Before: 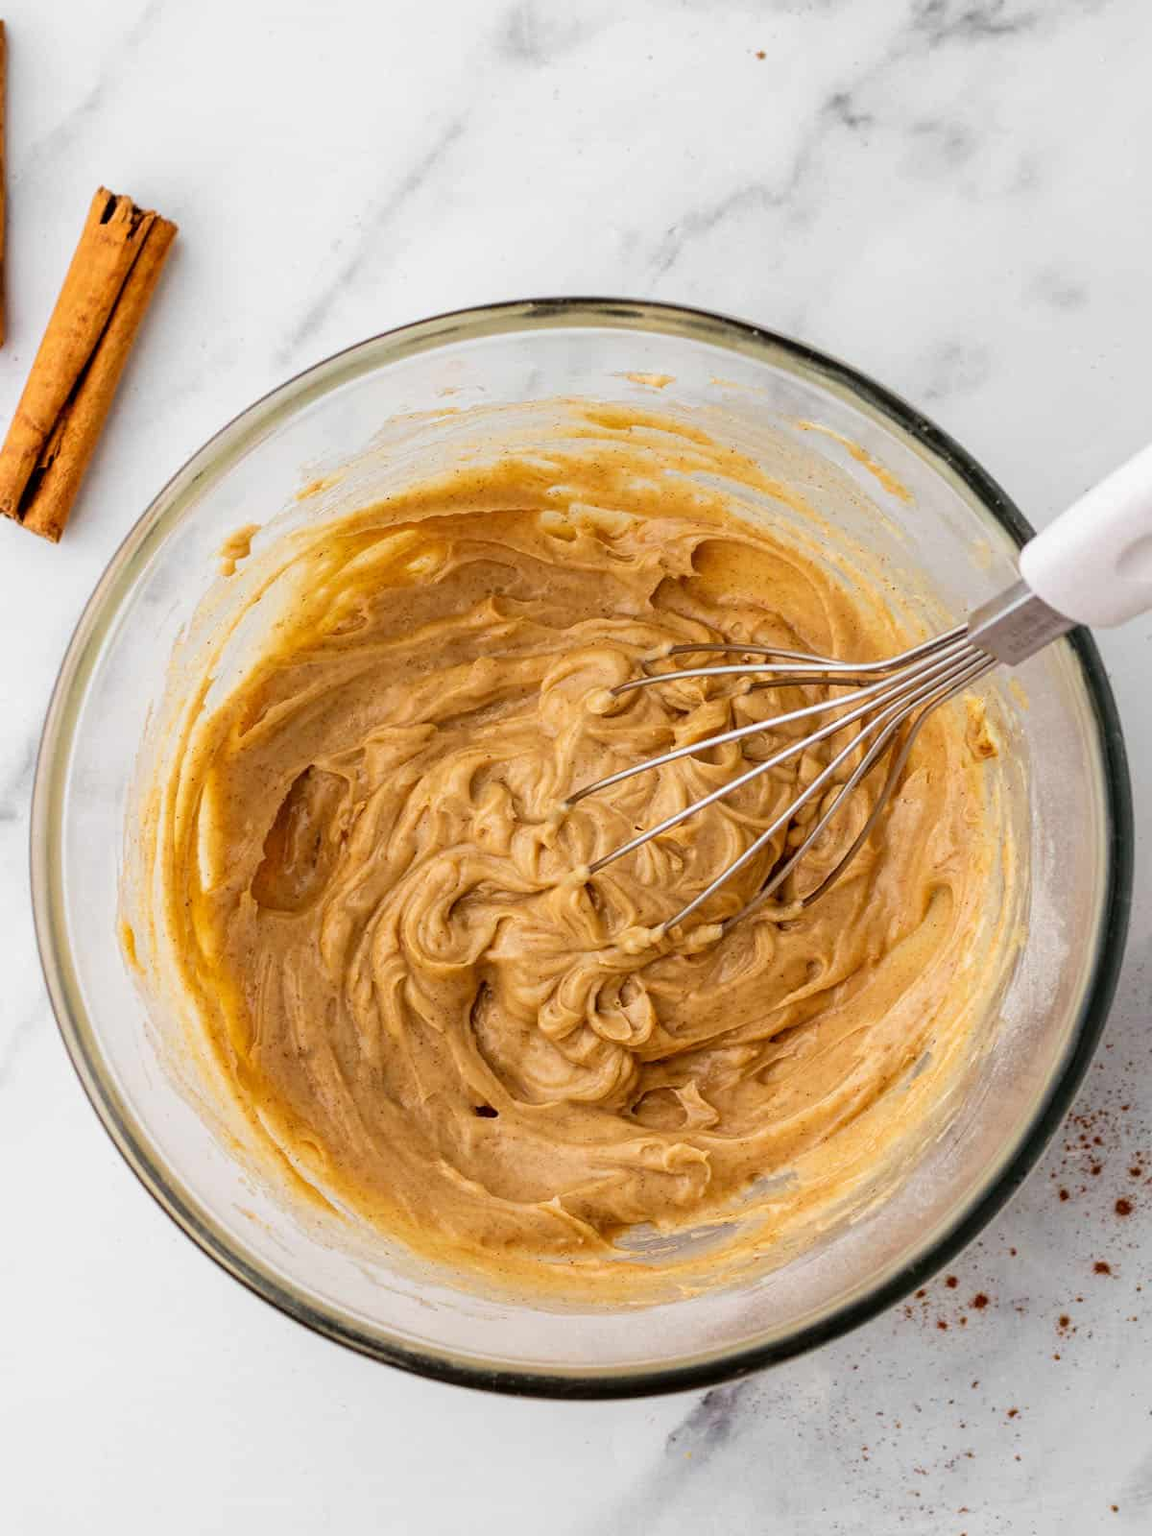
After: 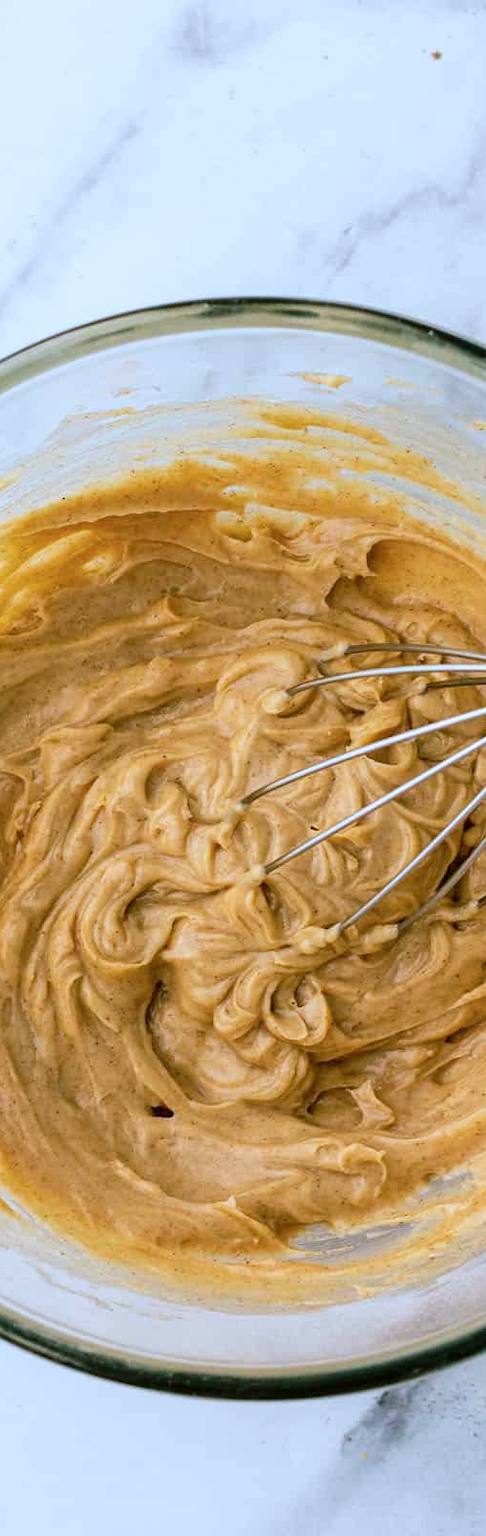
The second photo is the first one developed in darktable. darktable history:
crop: left 28.186%, right 29.533%
color balance rgb: shadows lift › chroma 11.784%, shadows lift › hue 133.53°, perceptual saturation grading › global saturation 0.965%, global vibrance 9.313%
color calibration: x 0.381, y 0.391, temperature 4086.83 K
